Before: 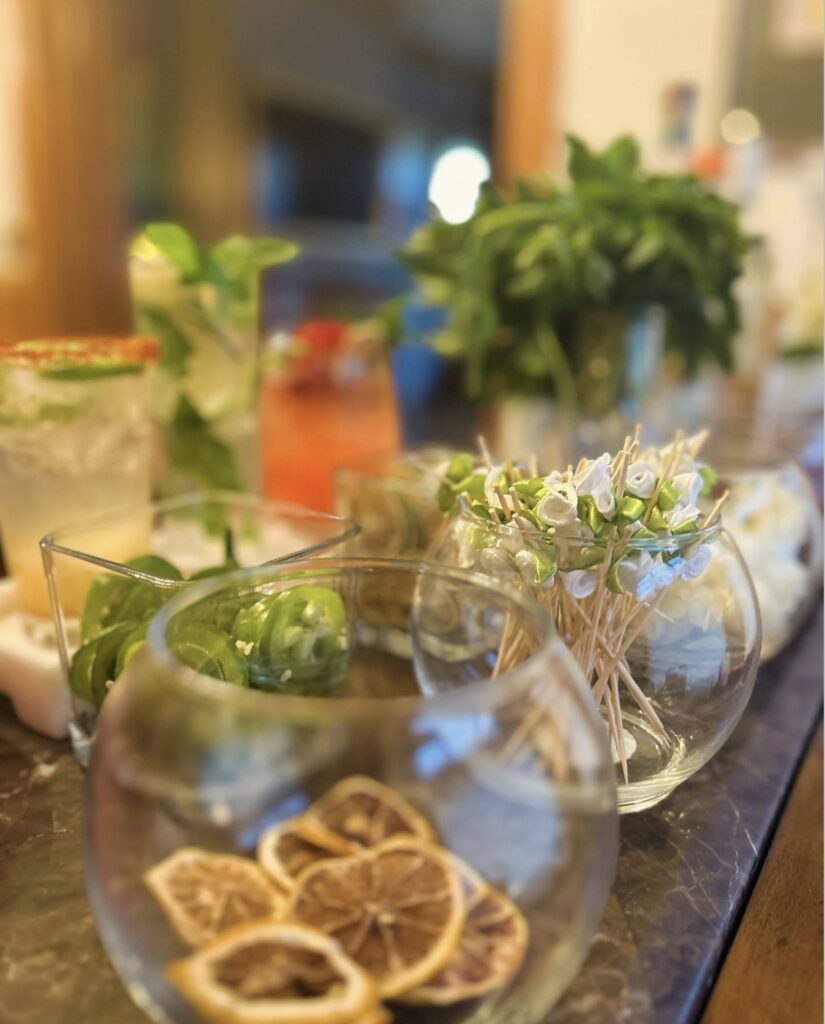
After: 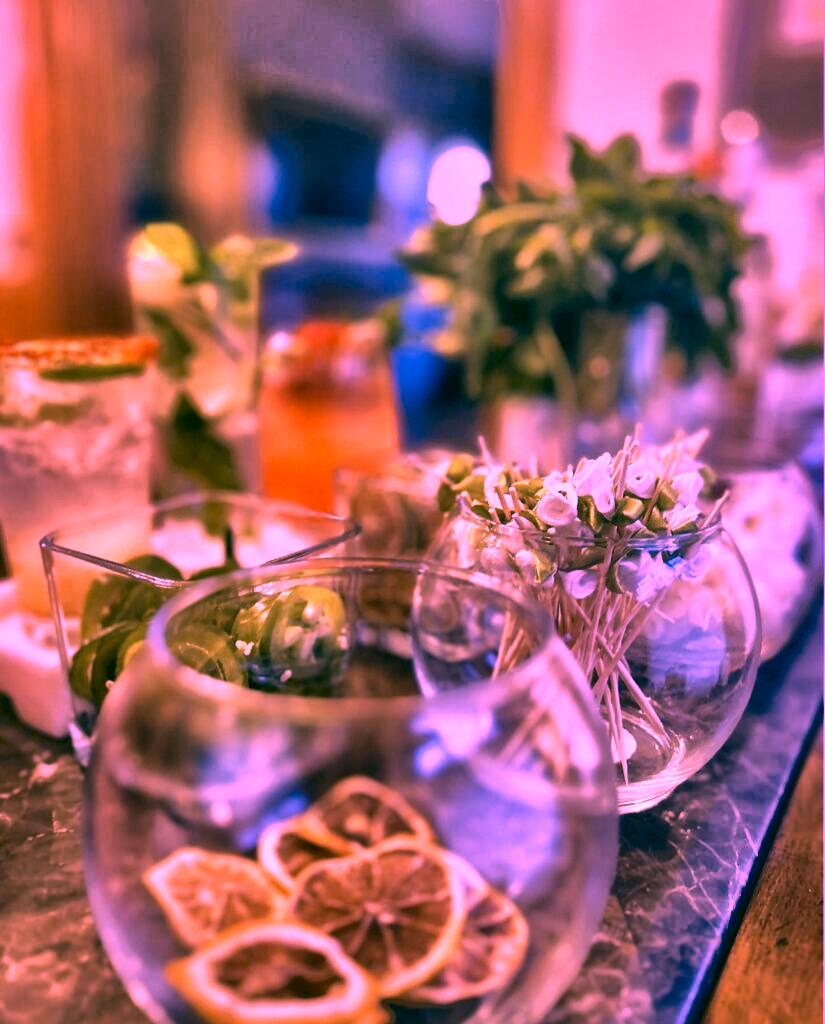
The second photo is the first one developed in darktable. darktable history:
local contrast: mode bilateral grid, contrast 25, coarseness 60, detail 151%, midtone range 0.2
tone mapping: contrast compression 1.5, spatial extent 10 | blend: blend mode average, opacity 100%; mask: uniform (no mask)
white balance: red 1.691, blue 2.219
color correction: highlights a* 1.83, highlights b* 34.02, shadows a* -36.68, shadows b* -5.48 | blend: blend mode normal, opacity 66%; mask: uniform (no mask)
contrast equalizer: y [[0.586, 0.584, 0.576, 0.565, 0.552, 0.539], [0.5 ×6], [0.97, 0.959, 0.919, 0.859, 0.789, 0.717], [0 ×6], [0 ×6]]
shadows and highlights: shadows 60, highlights -60.23, soften with gaussian
